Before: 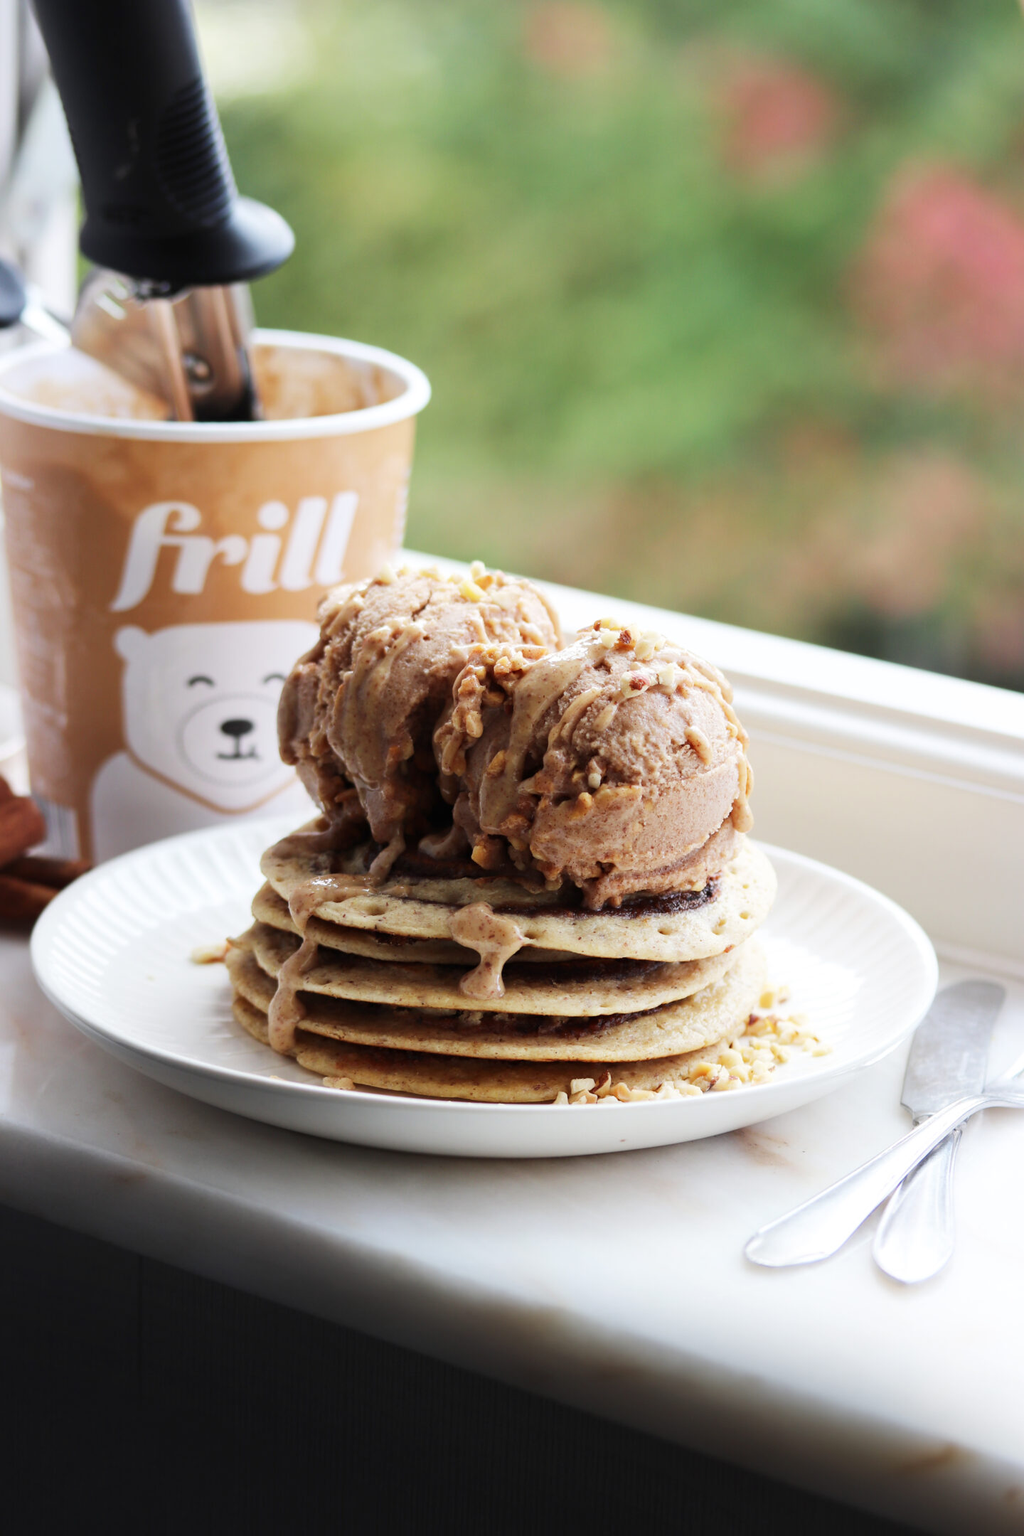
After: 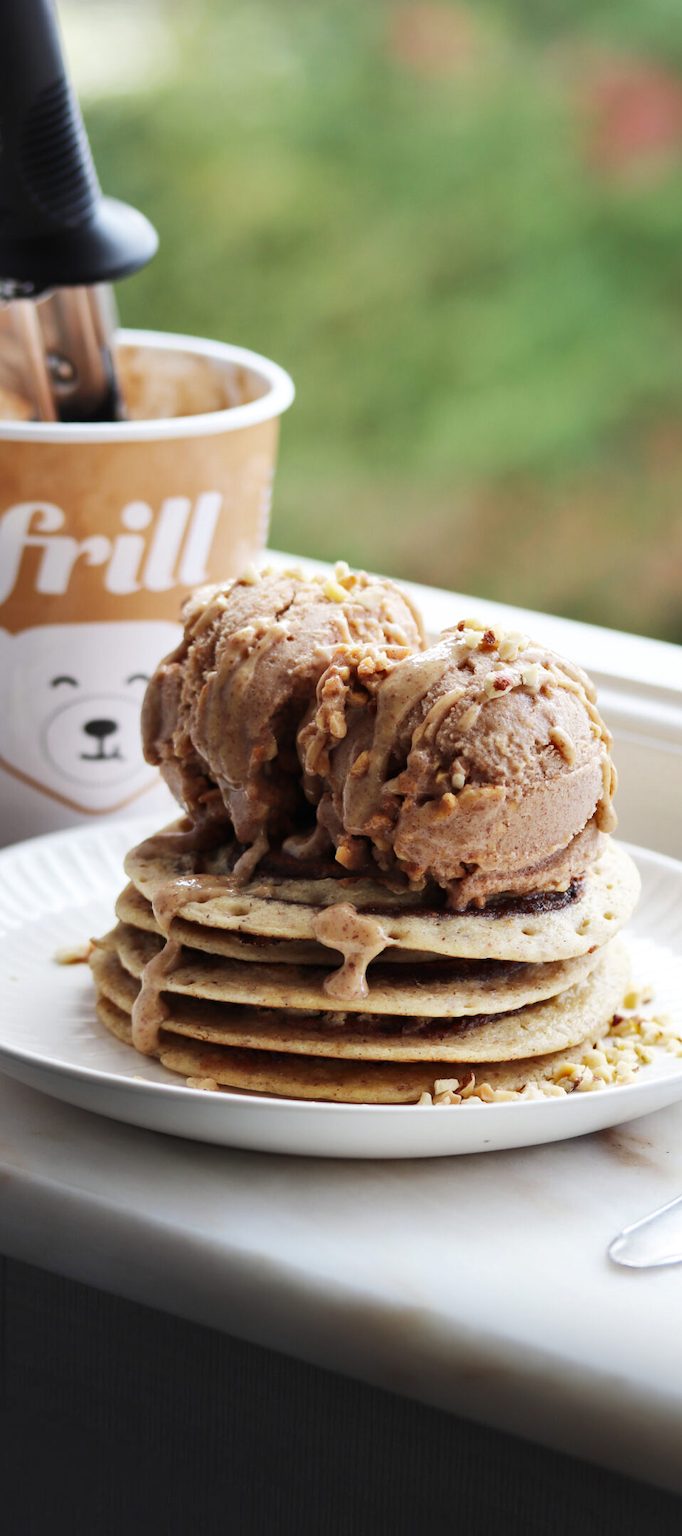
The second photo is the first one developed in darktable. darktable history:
crop and rotate: left 13.345%, right 19.987%
shadows and highlights: low approximation 0.01, soften with gaussian
